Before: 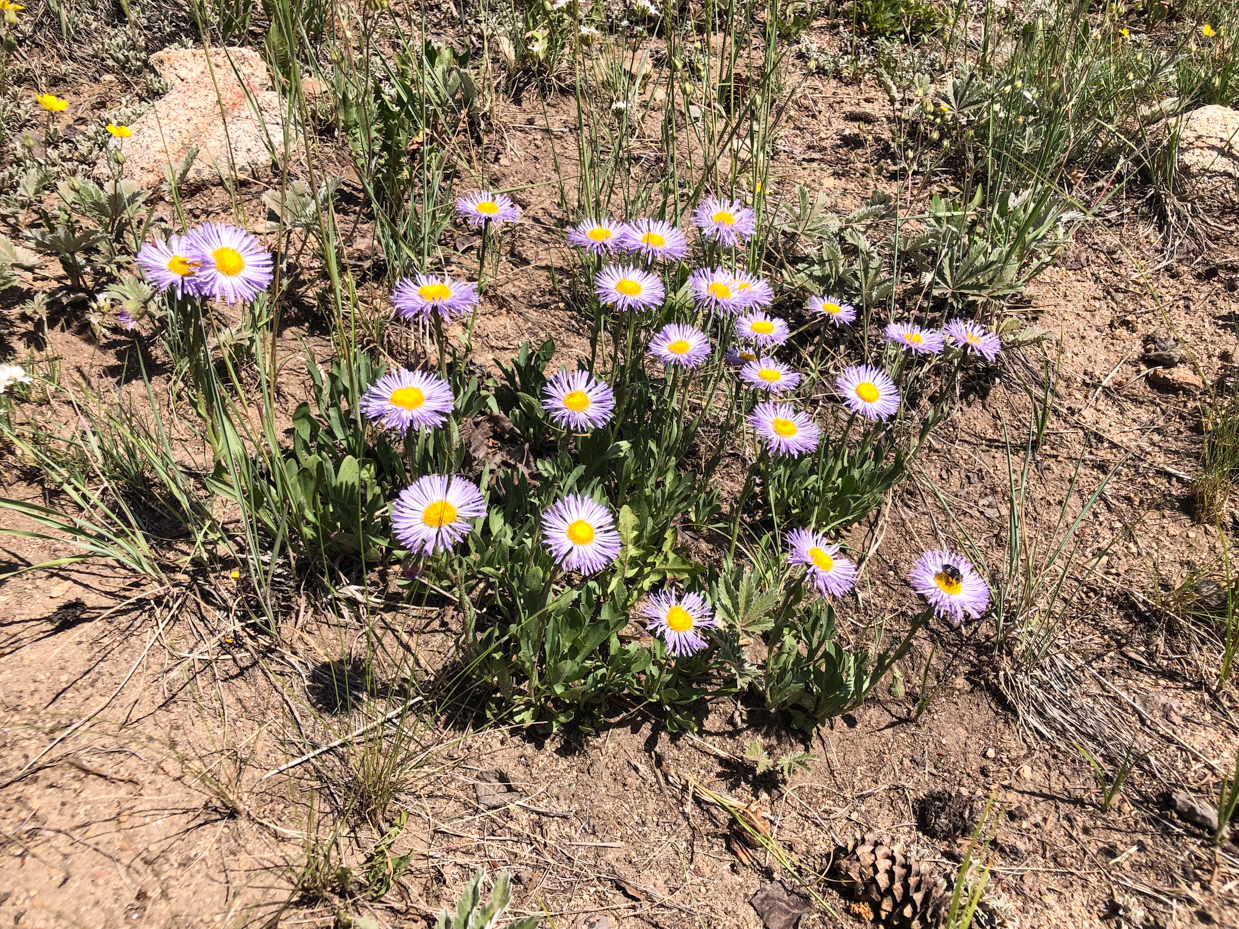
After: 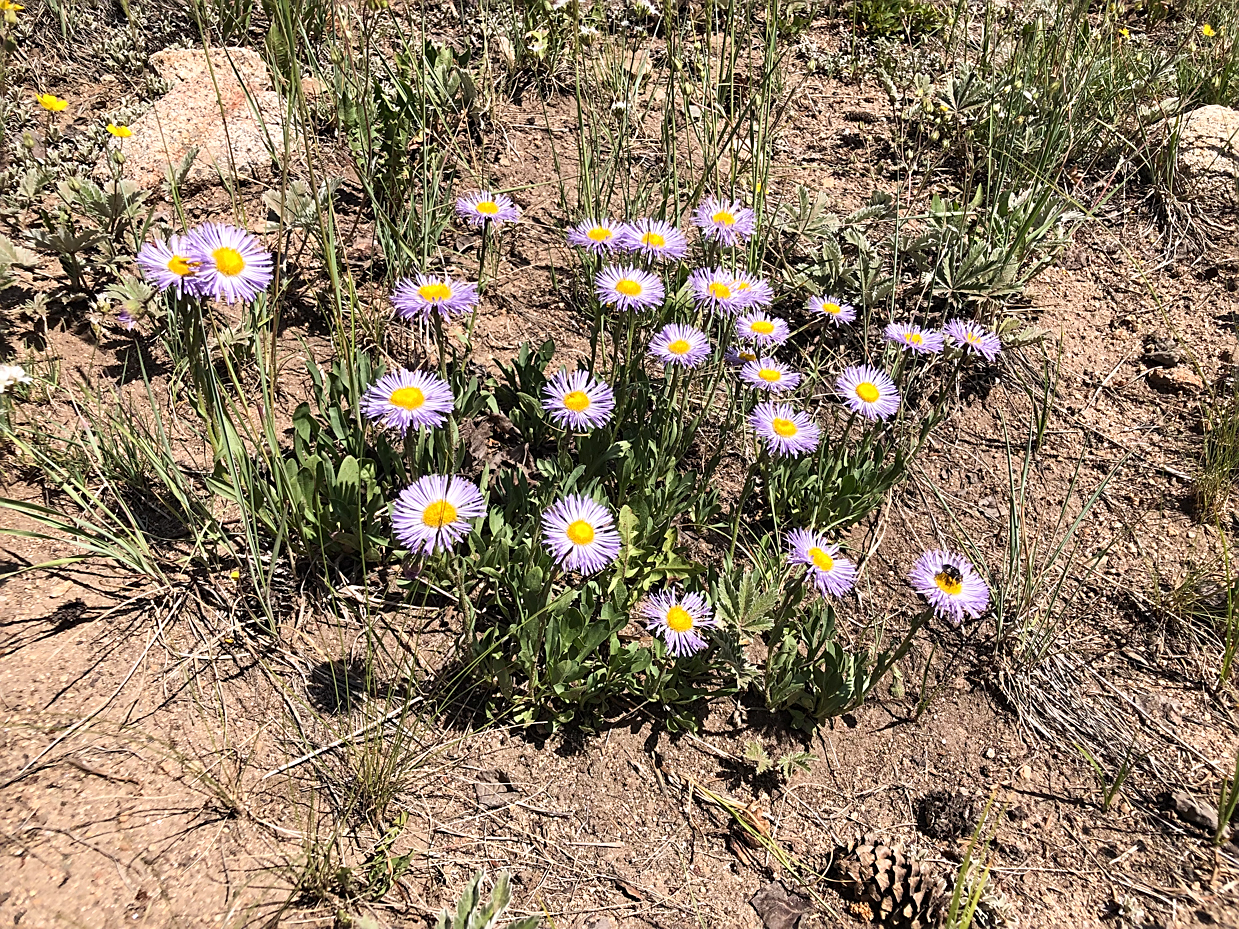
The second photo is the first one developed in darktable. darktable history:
sharpen: amount 0.555
